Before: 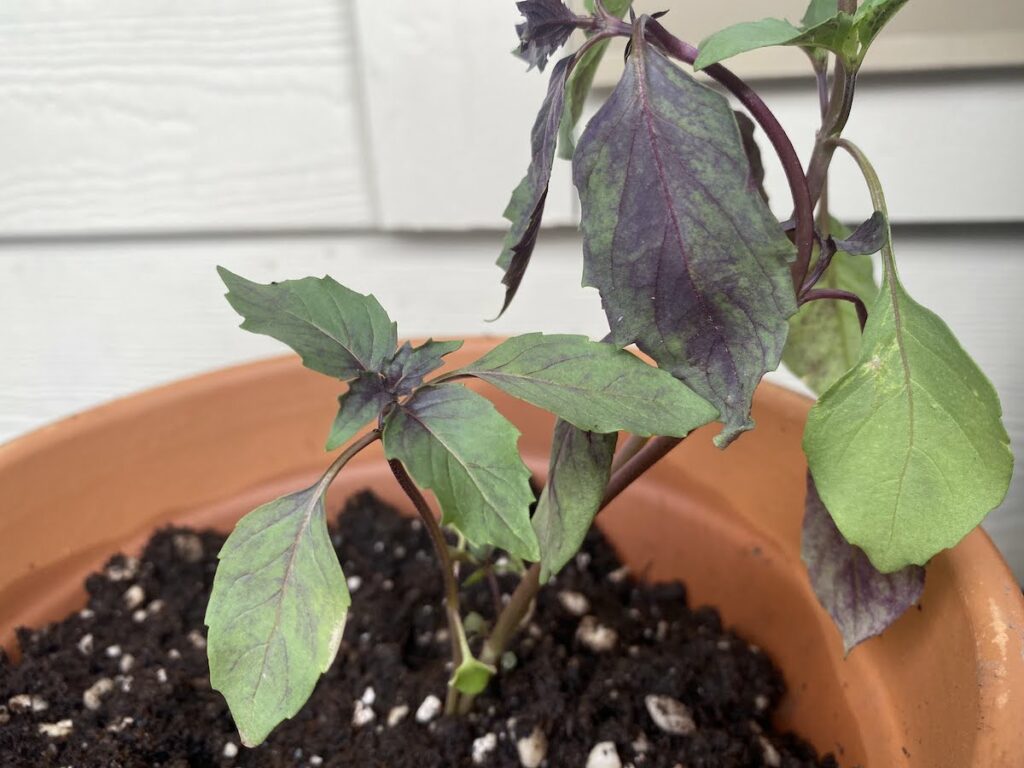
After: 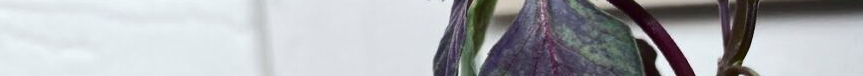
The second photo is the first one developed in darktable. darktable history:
crop and rotate: left 9.644%, top 9.491%, right 6.021%, bottom 80.509%
white balance: red 0.983, blue 1.036
contrast brightness saturation: contrast 0.19, brightness -0.24, saturation 0.11
